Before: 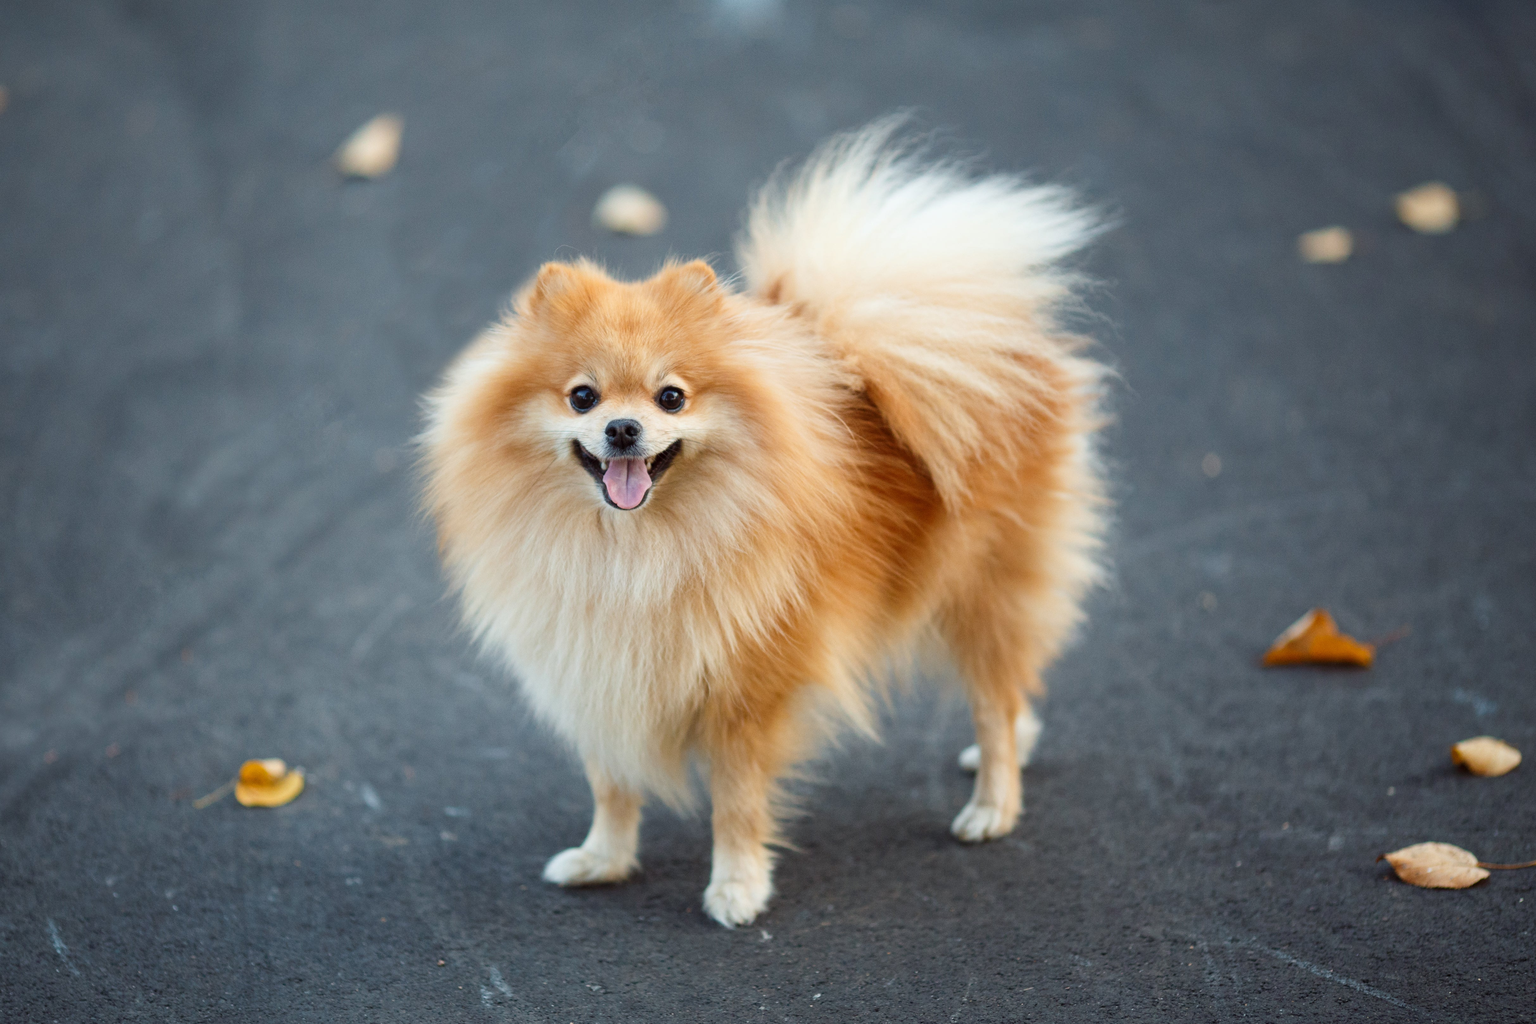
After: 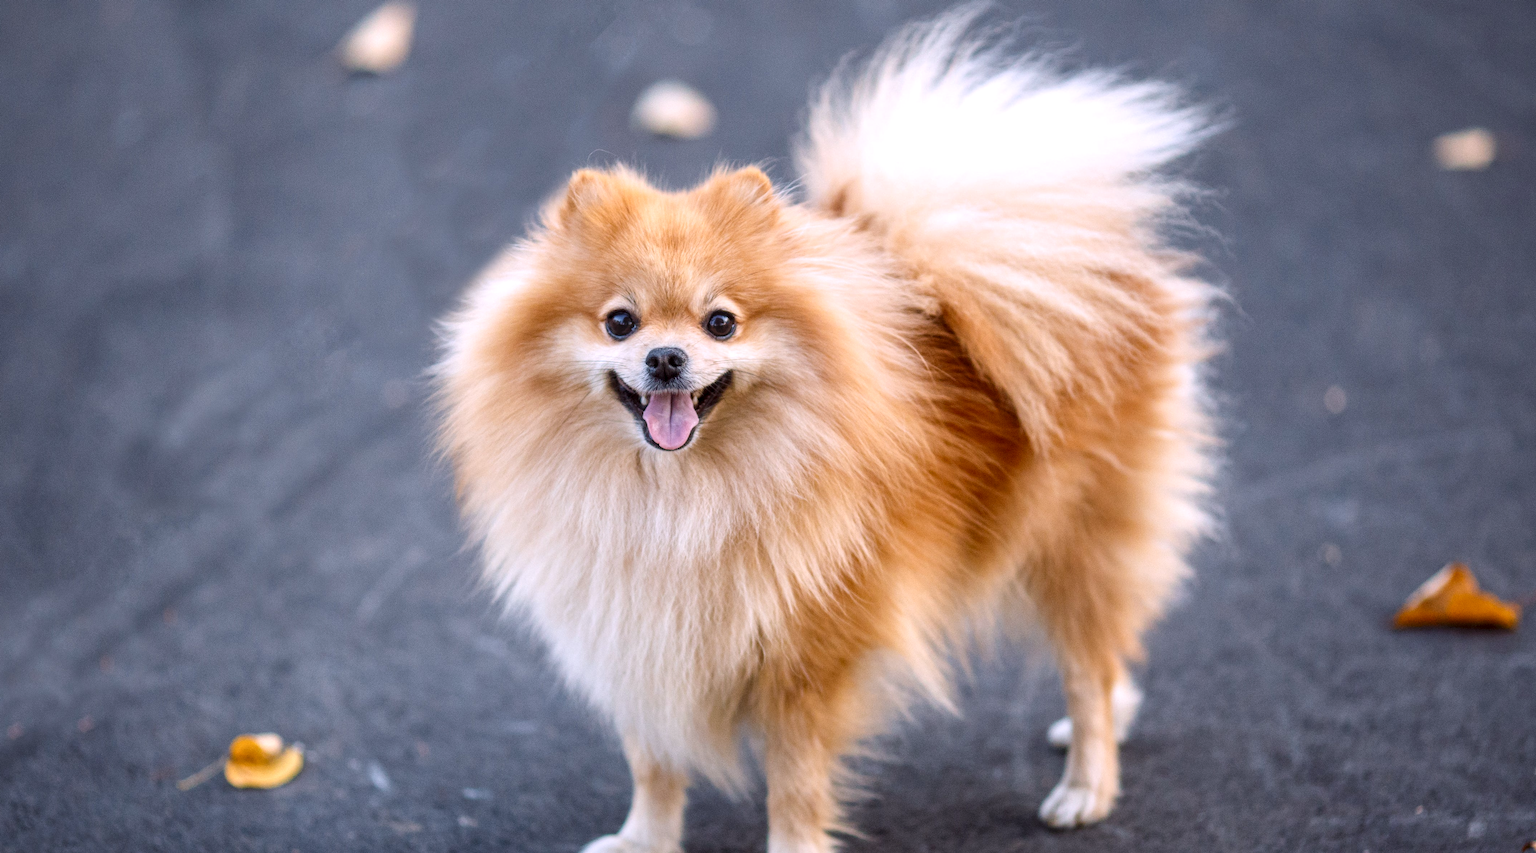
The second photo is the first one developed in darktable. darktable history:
crop and rotate: left 2.455%, top 11.184%, right 9.591%, bottom 15.478%
color calibration: output R [1.063, -0.012, -0.003, 0], output B [-0.079, 0.047, 1, 0], gray › normalize channels true, x 0.37, y 0.382, temperature 4310.41 K, gamut compression 0.023
local contrast: highlights 63%, detail 143%, midtone range 0.434
